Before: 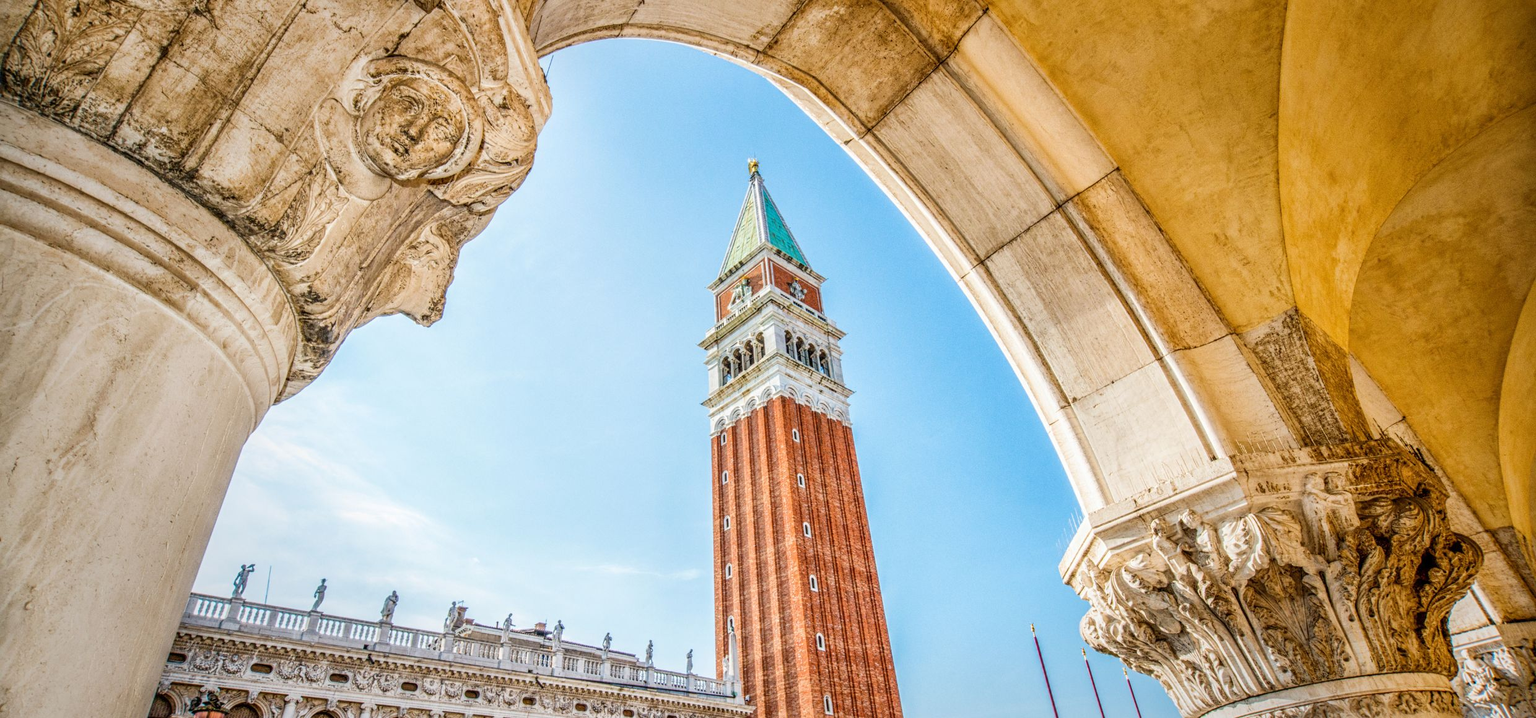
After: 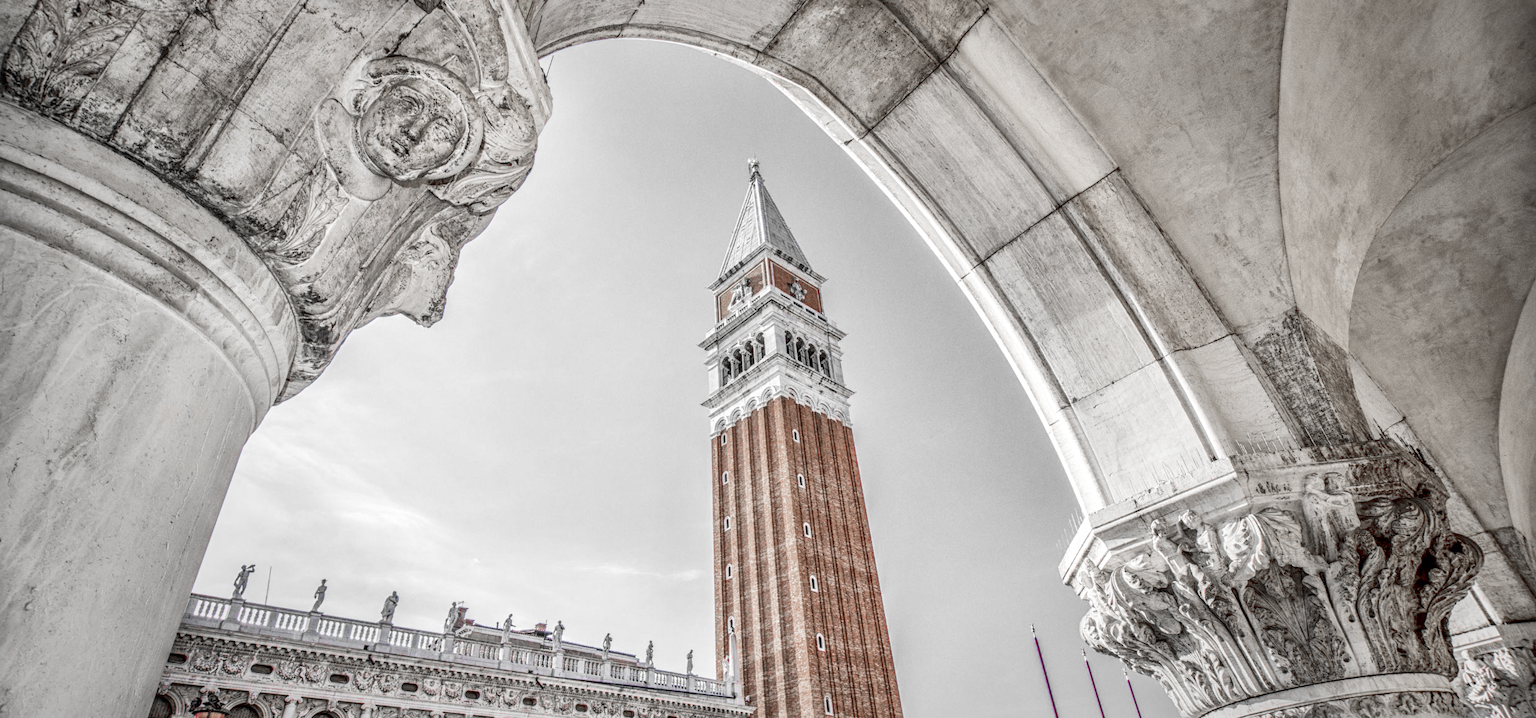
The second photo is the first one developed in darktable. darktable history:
color zones: curves: ch0 [(0, 0.278) (0.143, 0.5) (0.286, 0.5) (0.429, 0.5) (0.571, 0.5) (0.714, 0.5) (0.857, 0.5) (1, 0.5)]; ch1 [(0, 1) (0.143, 0.165) (0.286, 0) (0.429, 0) (0.571, 0) (0.714, 0) (0.857, 0.5) (1, 0.5)]; ch2 [(0, 0.508) (0.143, 0.5) (0.286, 0.5) (0.429, 0.5) (0.571, 0.5) (0.714, 0.5) (0.857, 0.5) (1, 0.5)]
local contrast: mode bilateral grid, contrast 20, coarseness 50, detail 120%, midtone range 0.2
